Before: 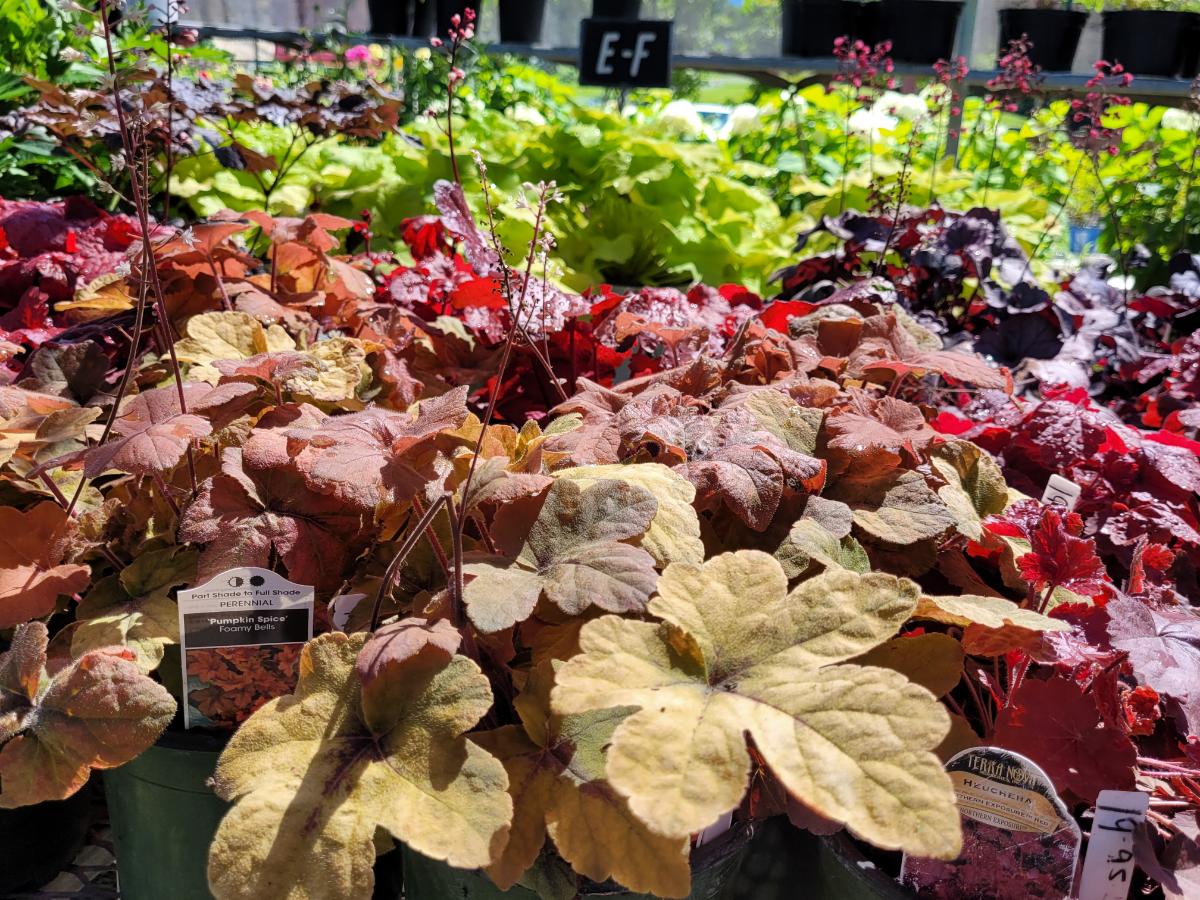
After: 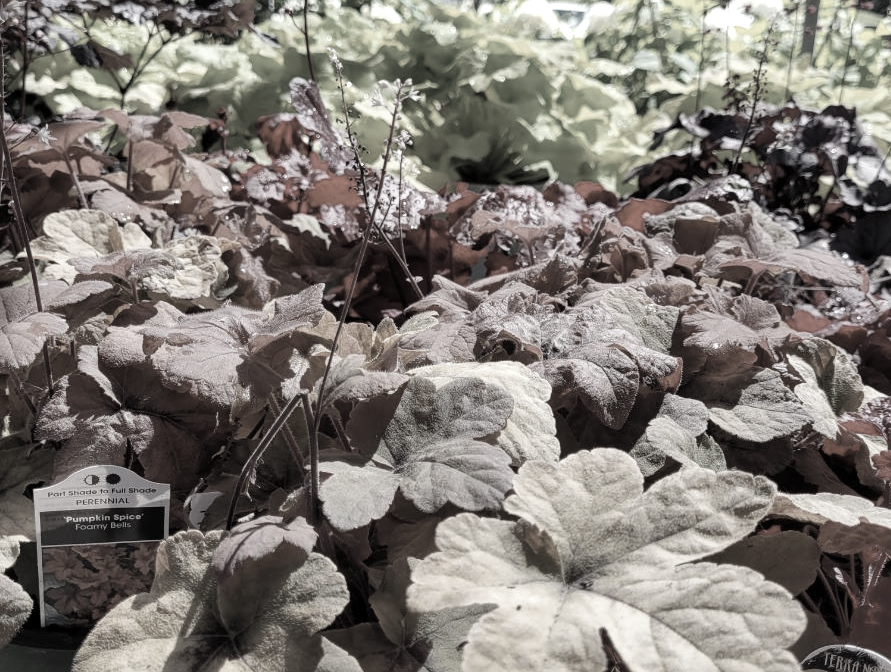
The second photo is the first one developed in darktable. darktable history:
color correction: highlights b* 0.059, saturation 0.165
crop and rotate: left 12.065%, top 11.427%, right 13.631%, bottom 13.821%
levels: levels [0, 0.492, 0.984]
